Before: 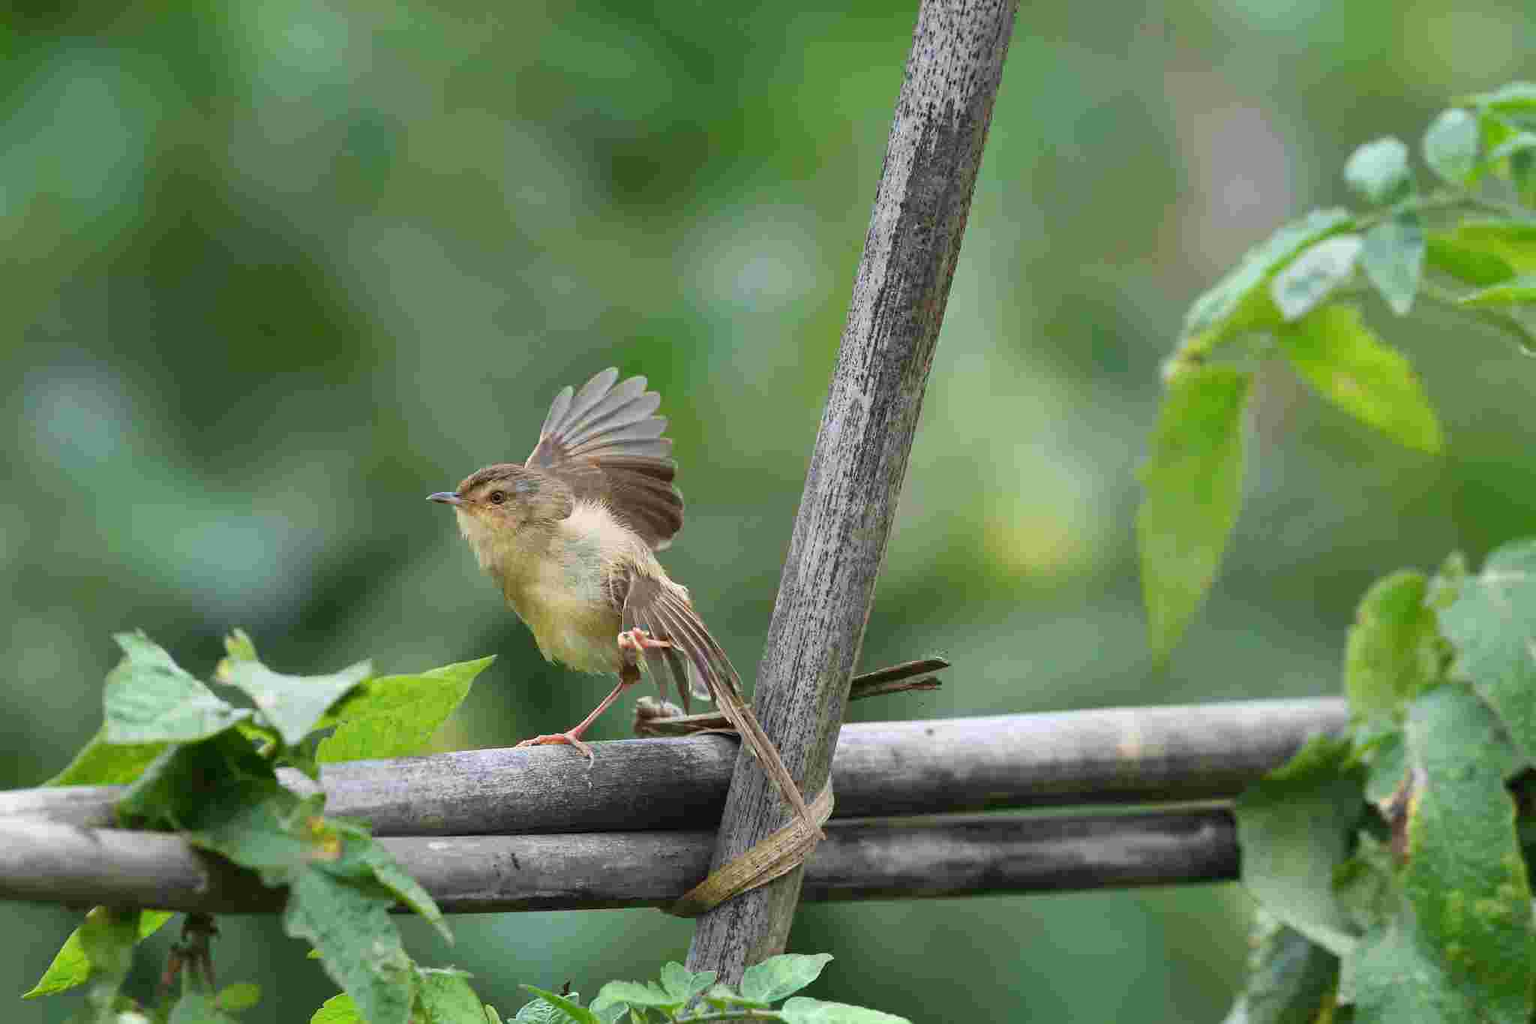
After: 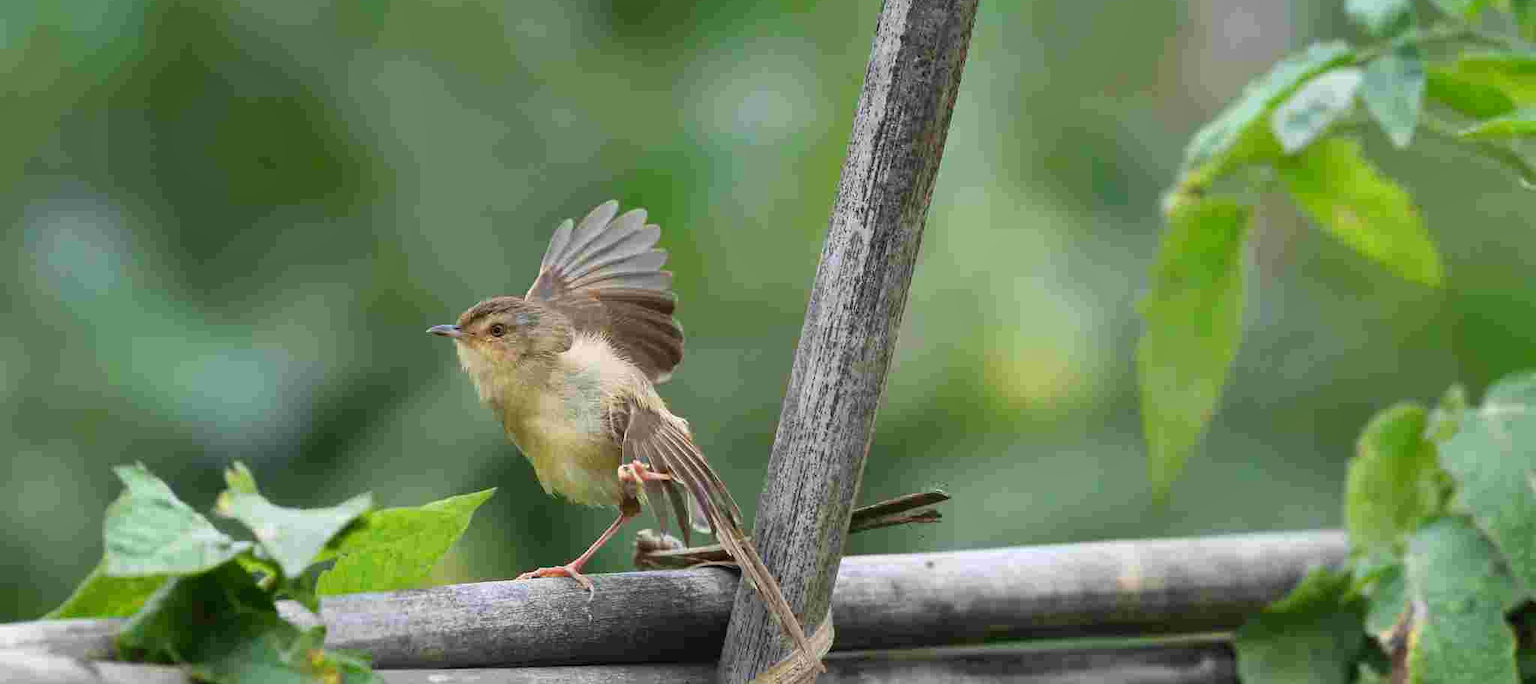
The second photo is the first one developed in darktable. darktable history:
crop: top 16.392%, bottom 16.777%
shadows and highlights: radius 133.05, soften with gaussian
